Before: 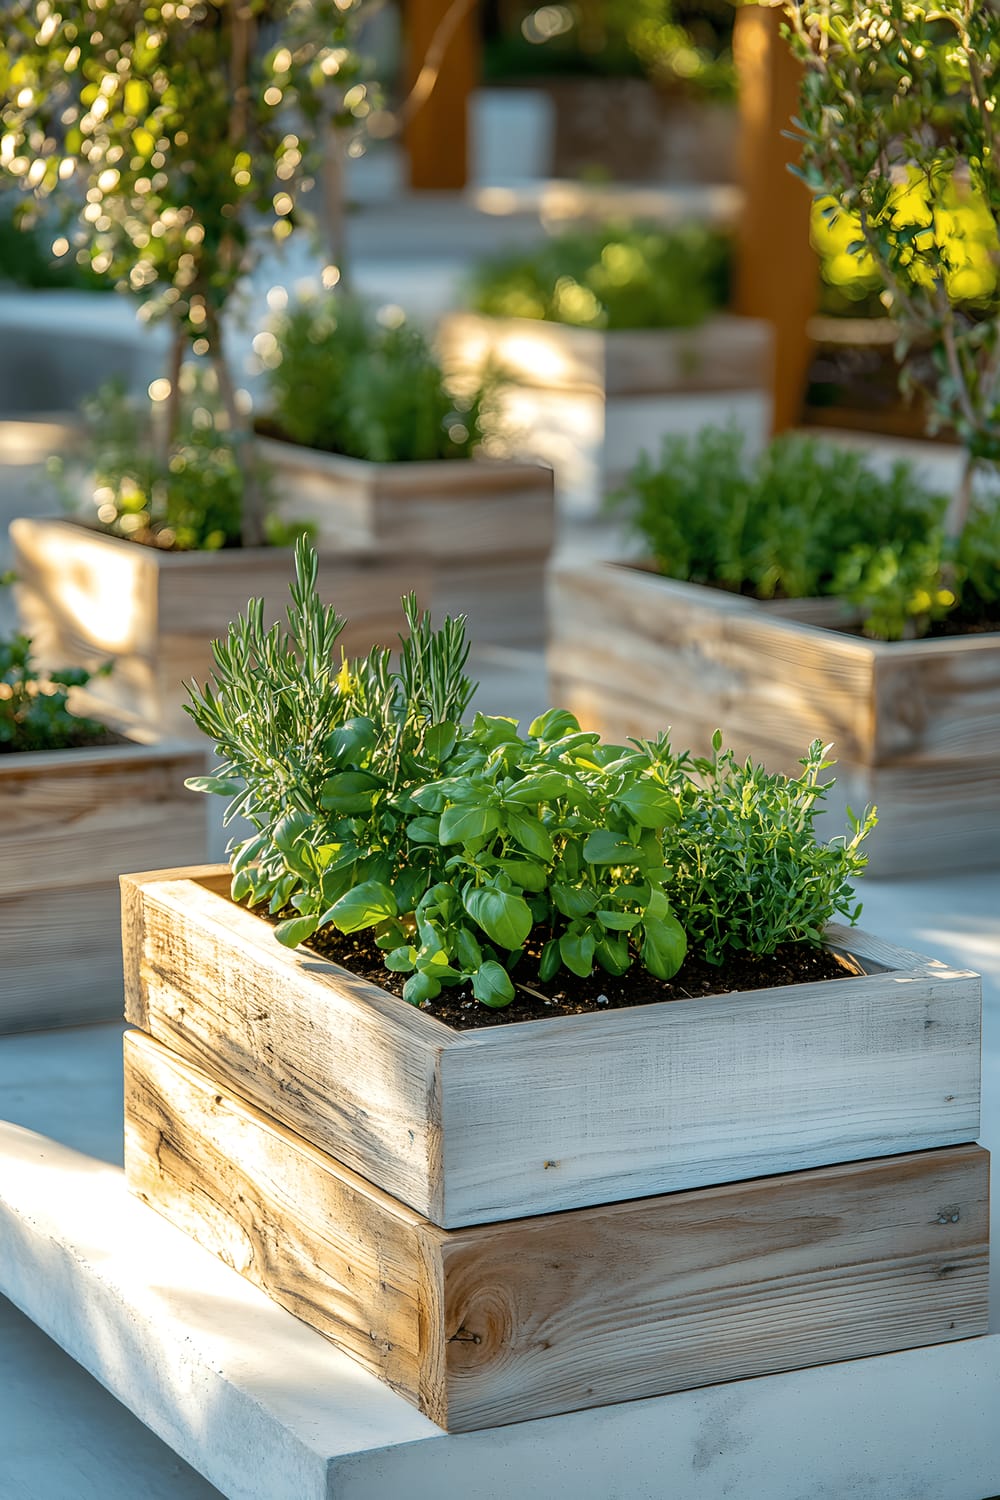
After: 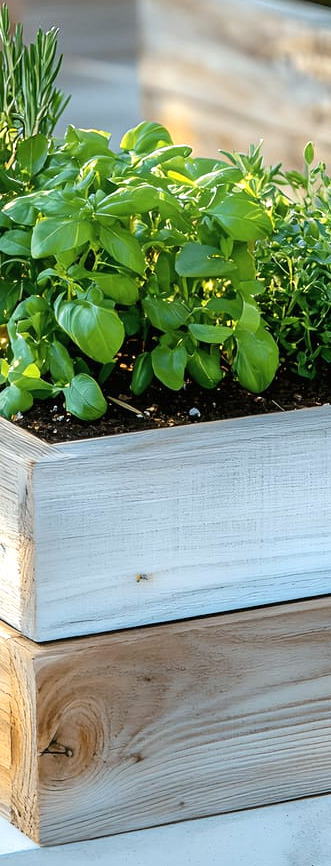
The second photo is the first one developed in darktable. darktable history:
crop: left 40.878%, top 39.176%, right 25.993%, bottom 3.081%
shadows and highlights: shadows -40.15, highlights 62.88, soften with gaussian
exposure: black level correction 0, exposure 0.5 EV, compensate exposure bias true, compensate highlight preservation false
white balance: red 0.976, blue 1.04
